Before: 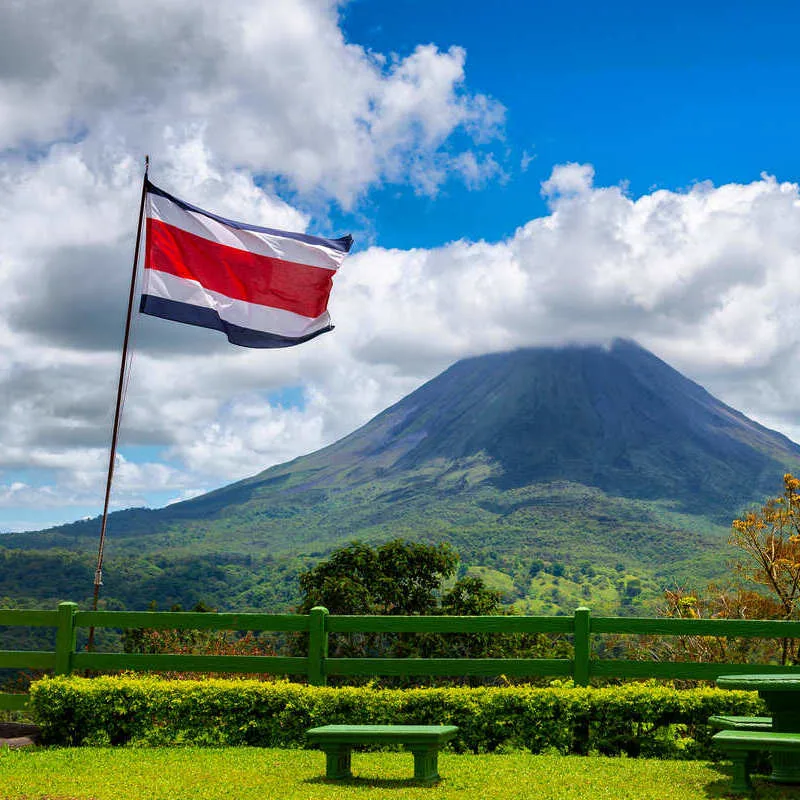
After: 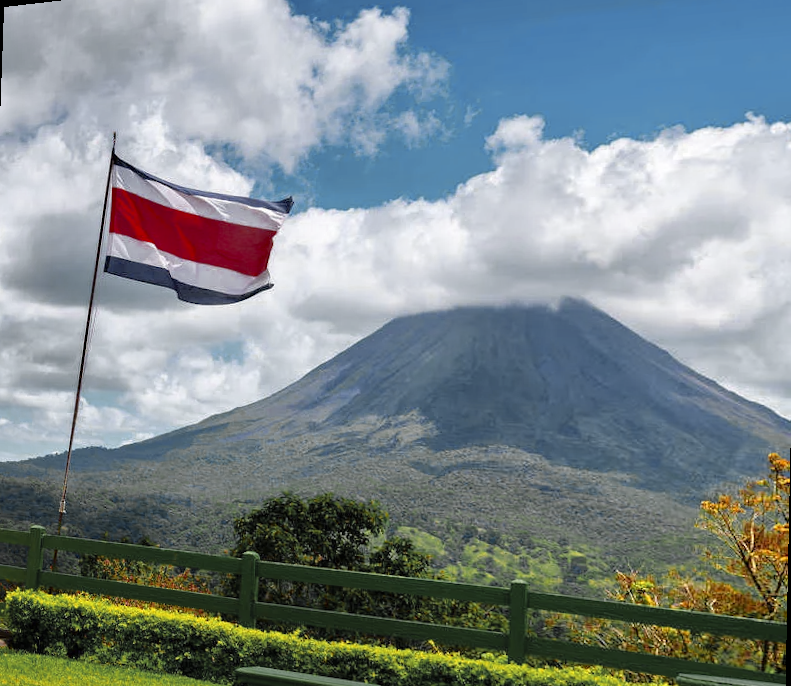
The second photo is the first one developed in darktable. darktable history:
tone equalizer: -8 EV 0.001 EV, -7 EV -0.004 EV, -6 EV 0.009 EV, -5 EV 0.032 EV, -4 EV 0.276 EV, -3 EV 0.644 EV, -2 EV 0.584 EV, -1 EV 0.187 EV, +0 EV 0.024 EV
rotate and perspective: rotation 1.69°, lens shift (vertical) -0.023, lens shift (horizontal) -0.291, crop left 0.025, crop right 0.988, crop top 0.092, crop bottom 0.842
color zones: curves: ch0 [(0.035, 0.242) (0.25, 0.5) (0.384, 0.214) (0.488, 0.255) (0.75, 0.5)]; ch1 [(0.063, 0.379) (0.25, 0.5) (0.354, 0.201) (0.489, 0.085) (0.729, 0.271)]; ch2 [(0.25, 0.5) (0.38, 0.517) (0.442, 0.51) (0.735, 0.456)]
